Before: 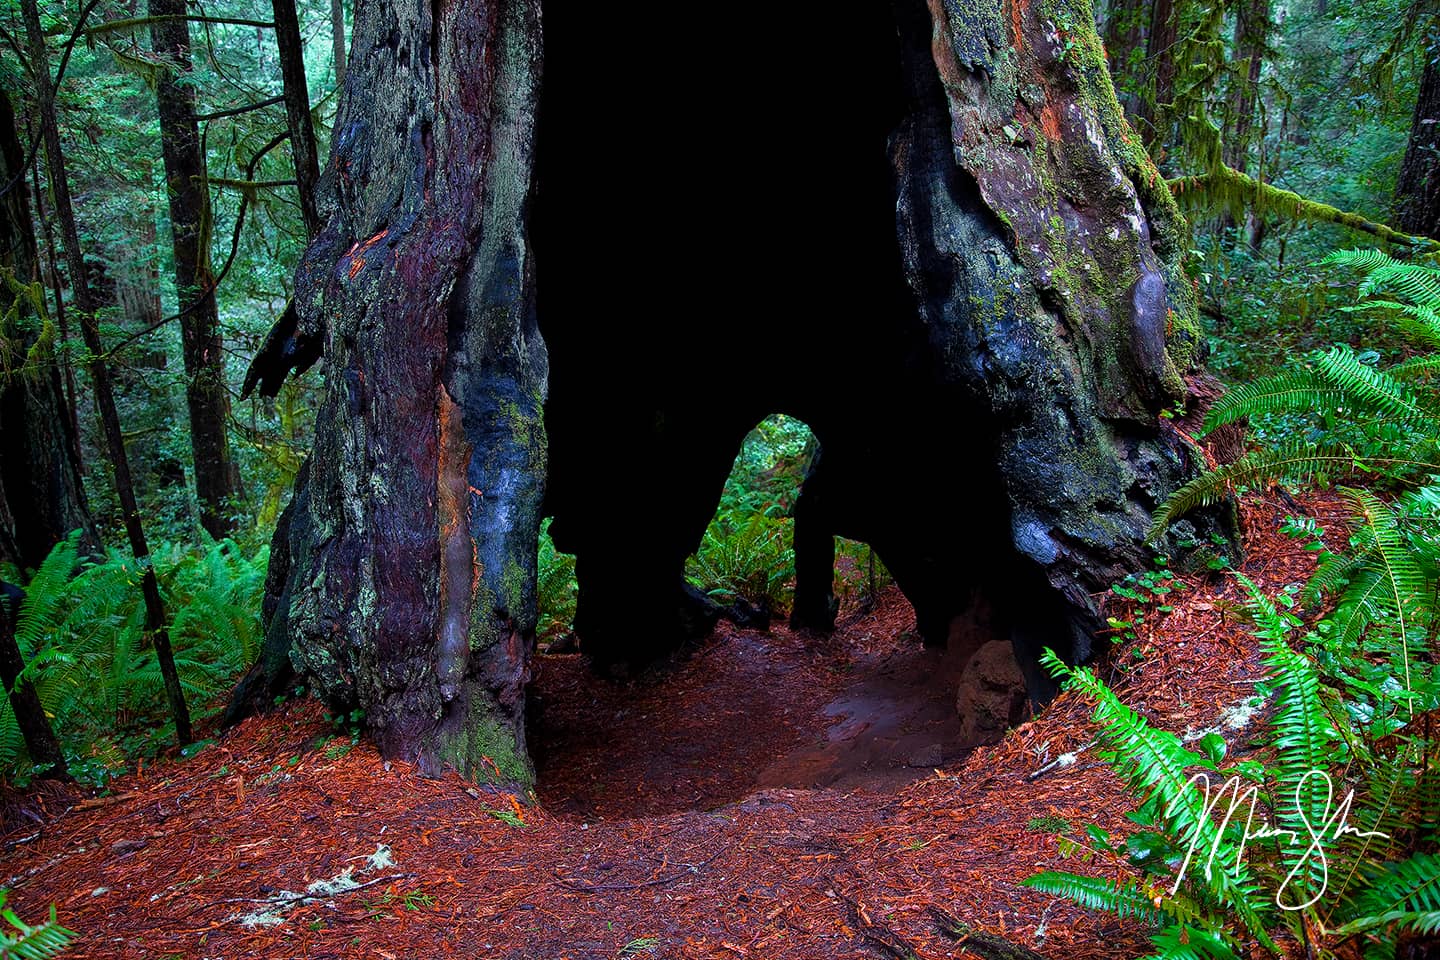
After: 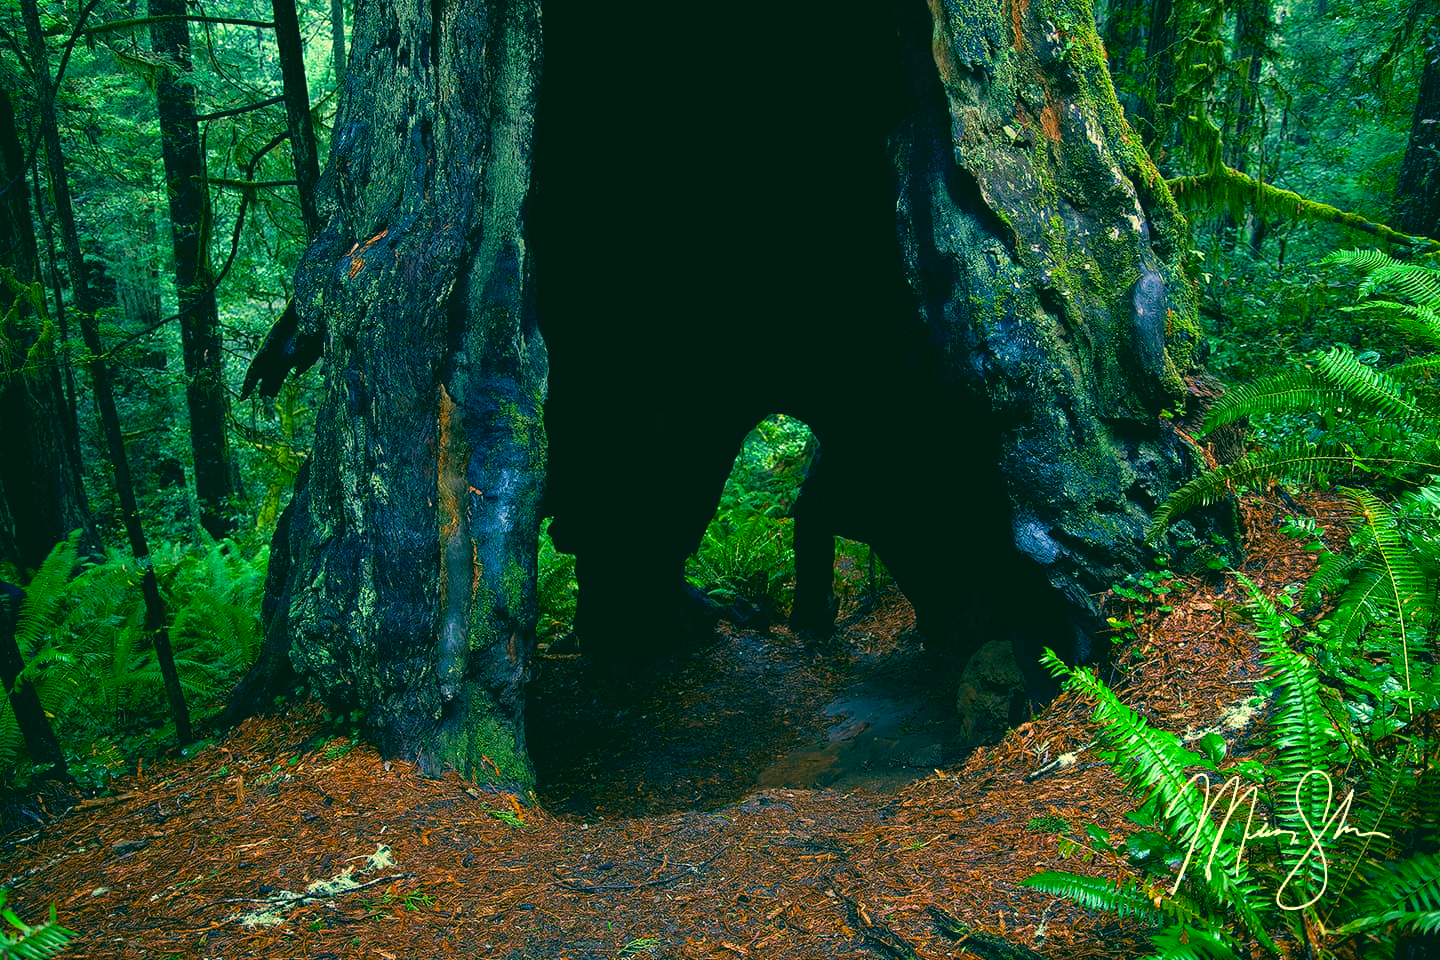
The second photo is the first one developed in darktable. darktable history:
velvia: on, module defaults
color correction: highlights a* 1.83, highlights b* 34.02, shadows a* -36.68, shadows b* -5.48
